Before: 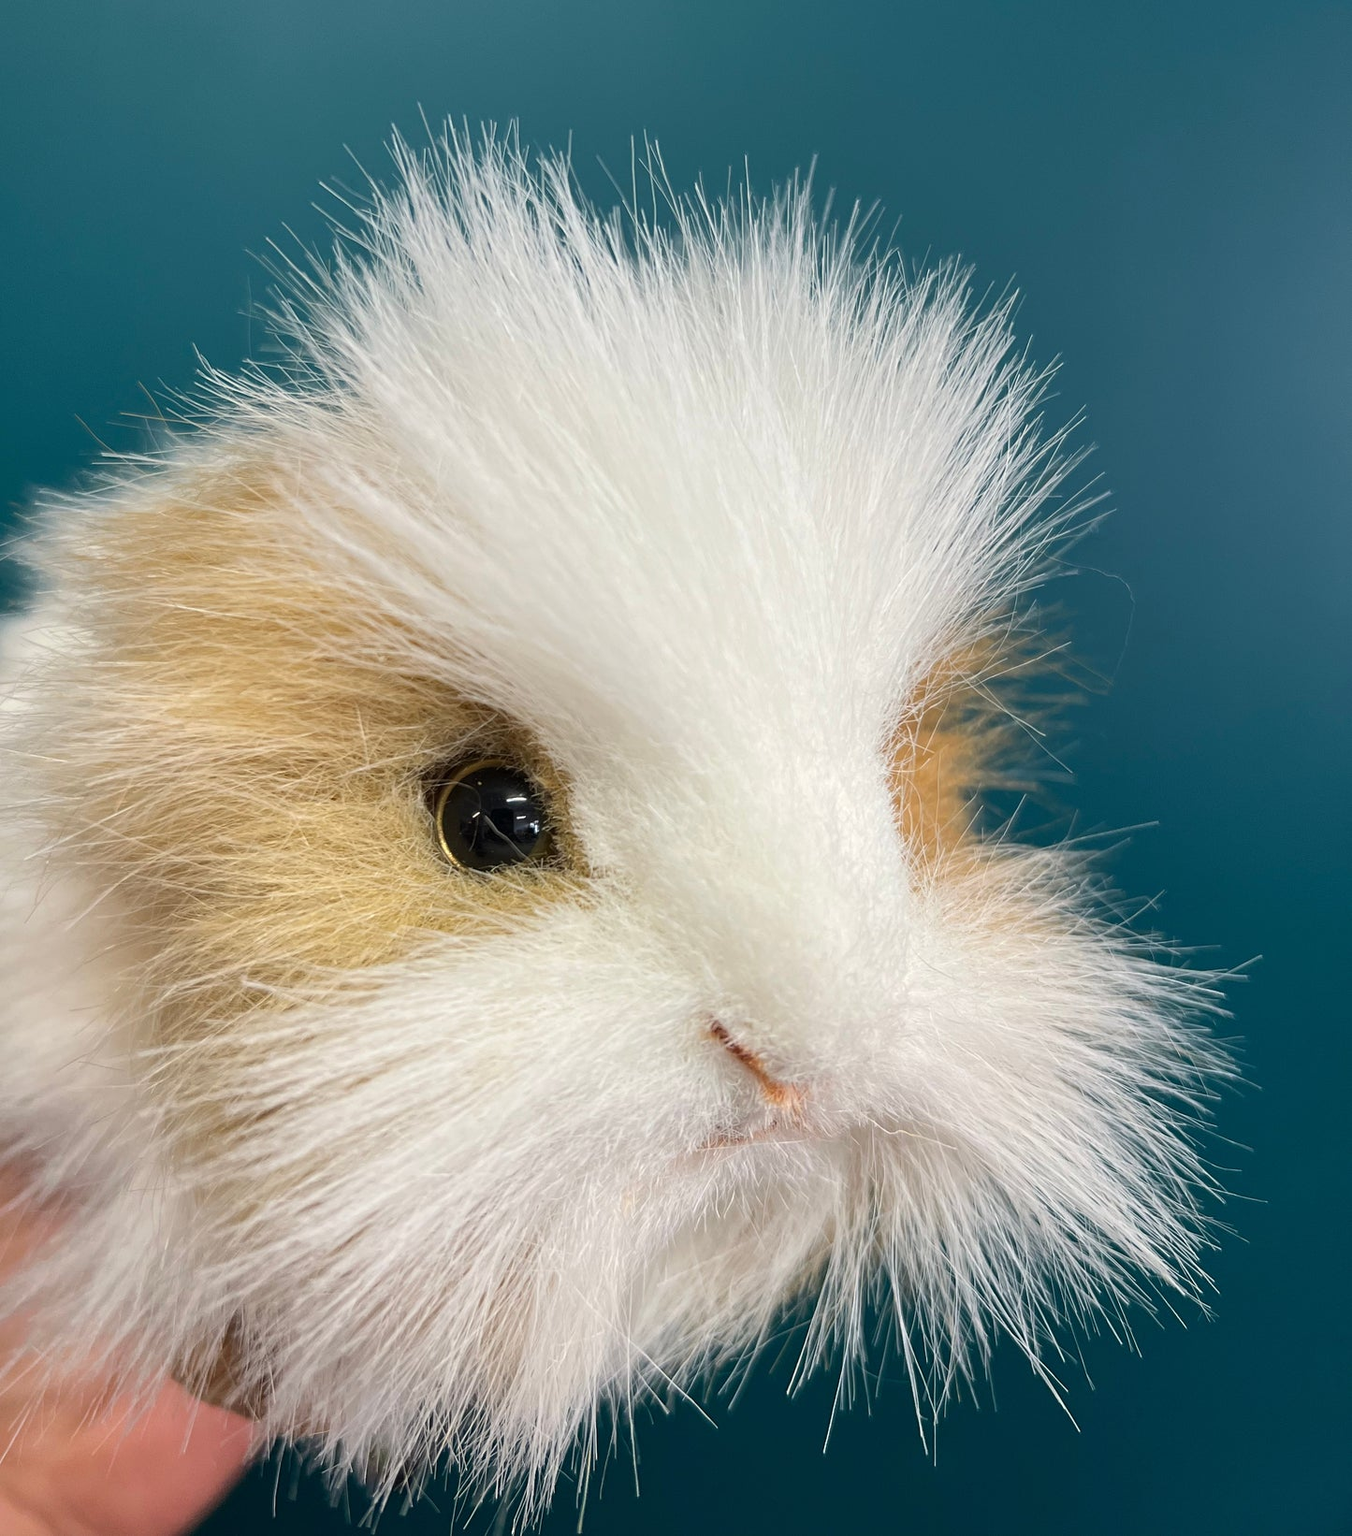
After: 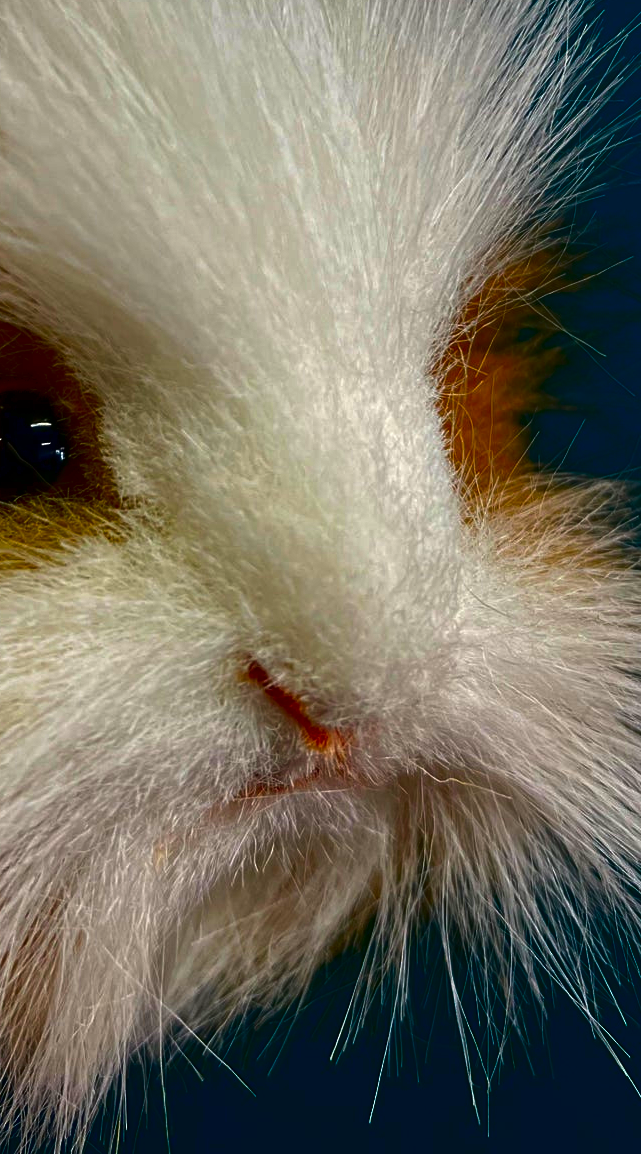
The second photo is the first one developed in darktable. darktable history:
crop: left 35.432%, top 26.233%, right 20.145%, bottom 3.432%
contrast brightness saturation: brightness -1, saturation 1
